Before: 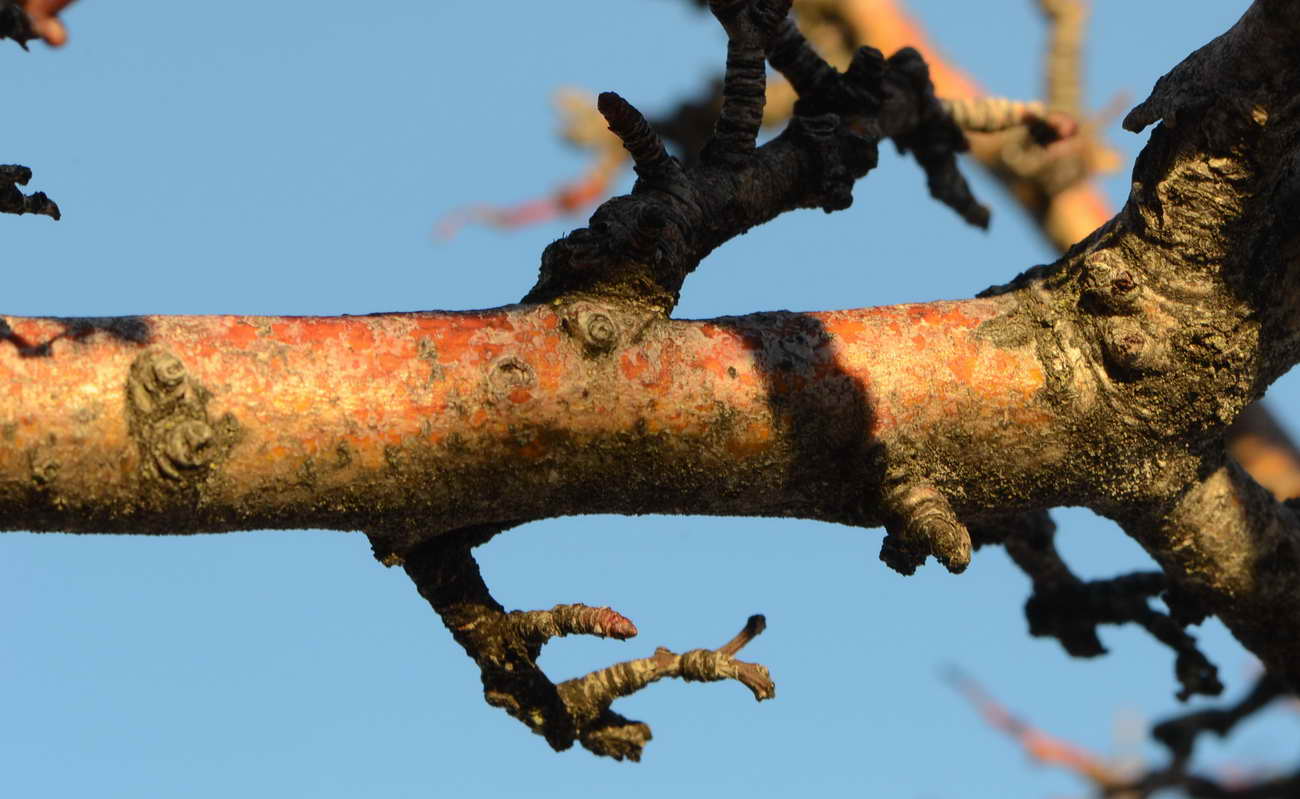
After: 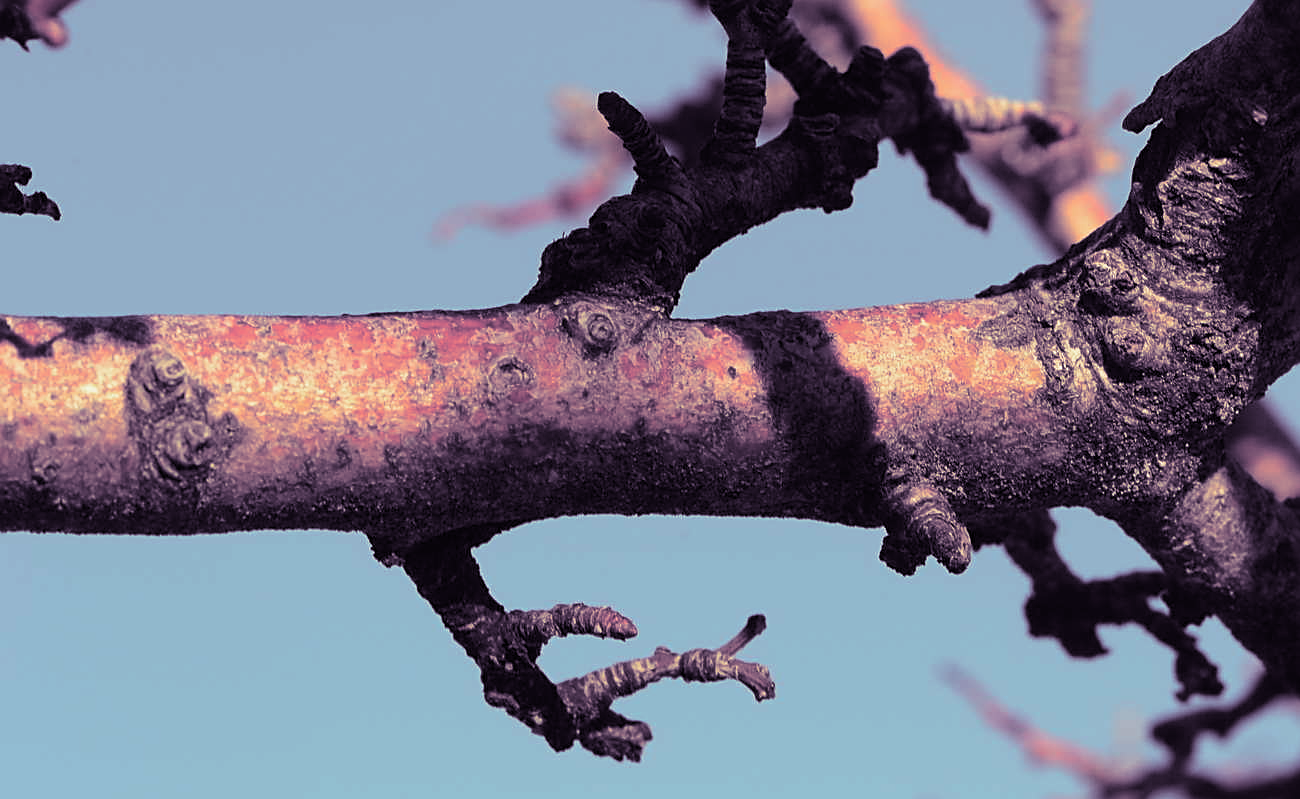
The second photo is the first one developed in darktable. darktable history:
sharpen: on, module defaults
split-toning: shadows › hue 266.4°, shadows › saturation 0.4, highlights › hue 61.2°, highlights › saturation 0.3, compress 0%
color contrast: blue-yellow contrast 0.62
